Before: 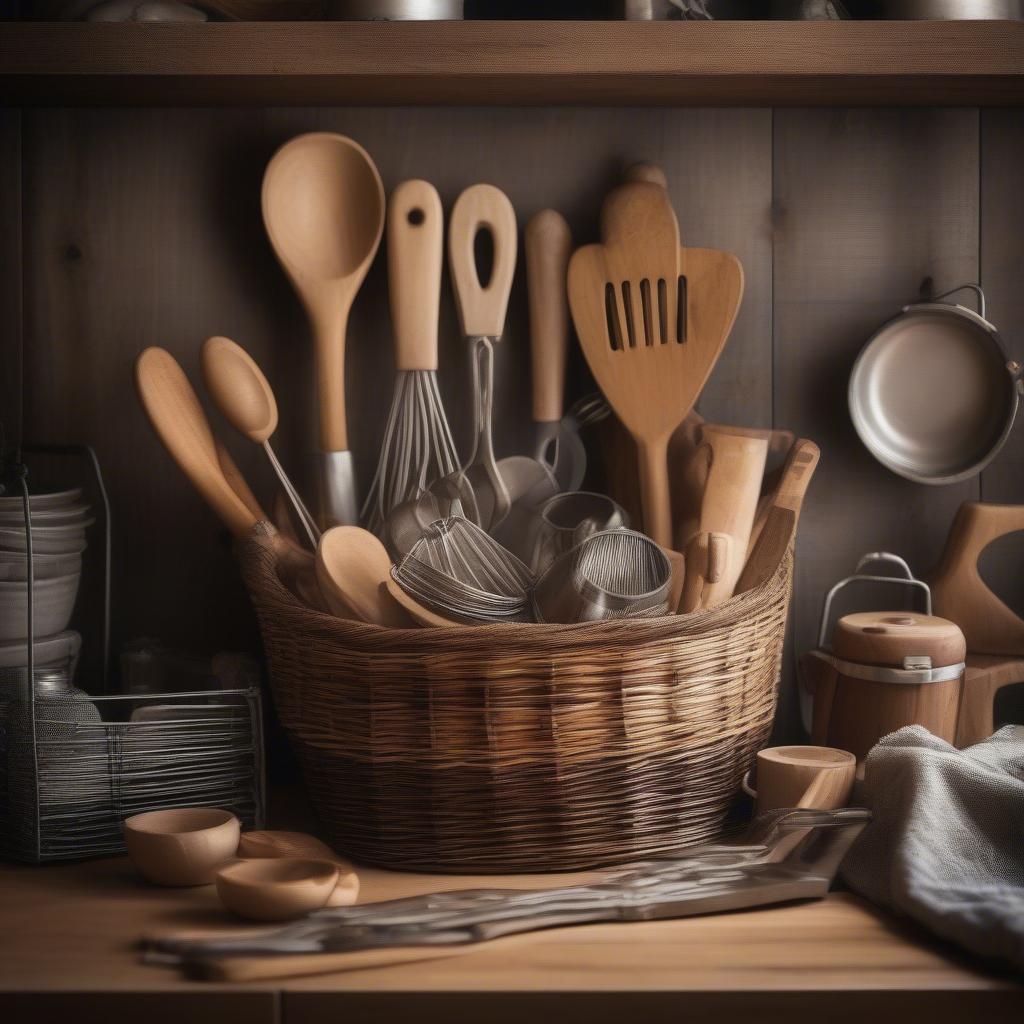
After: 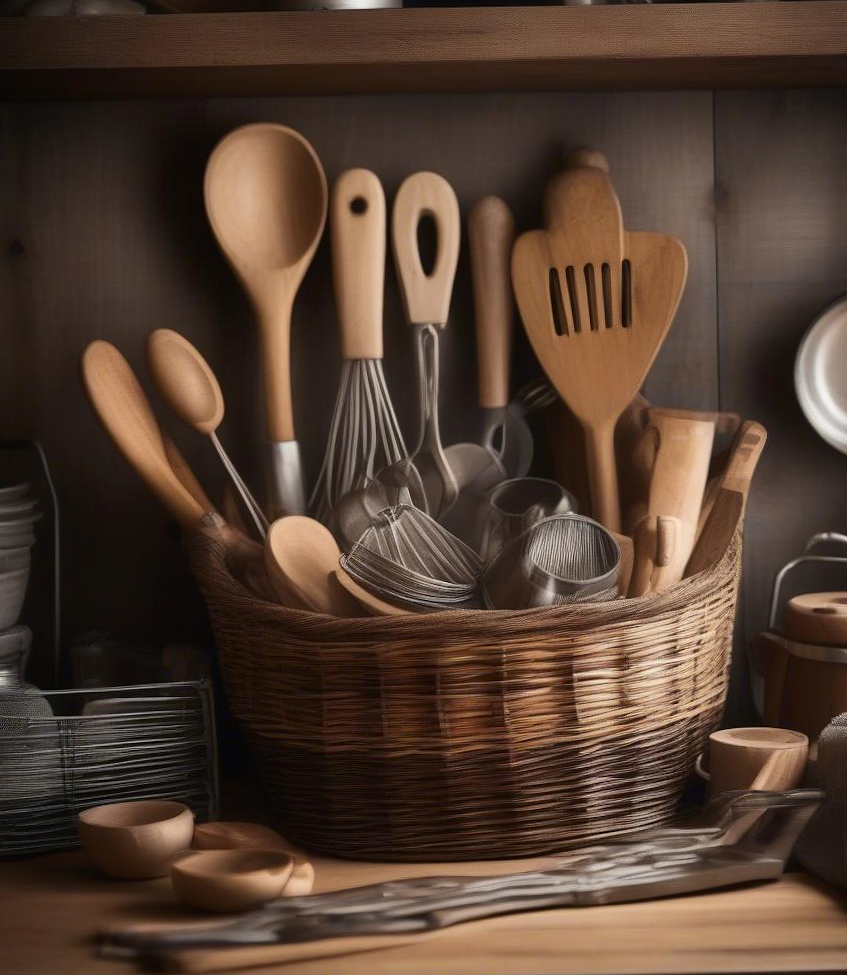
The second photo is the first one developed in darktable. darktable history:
contrast brightness saturation: contrast 0.143
crop and rotate: angle 1.04°, left 4.308%, top 0.454%, right 11.484%, bottom 2.554%
haze removal: strength 0.012, distance 0.252, compatibility mode true, adaptive false
